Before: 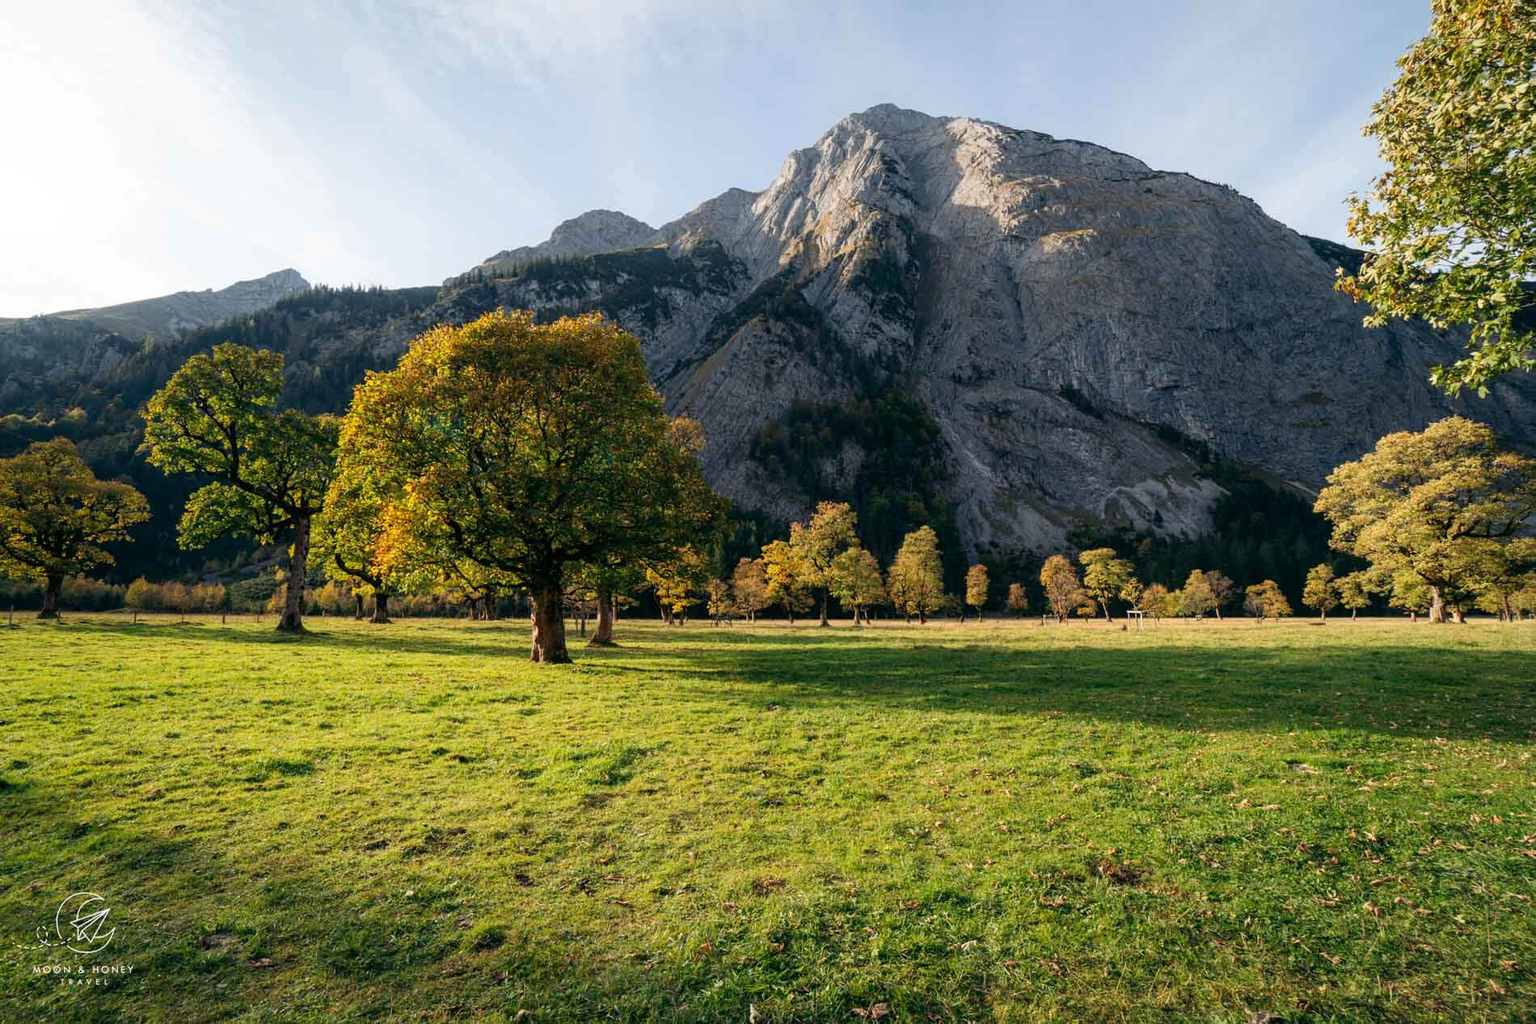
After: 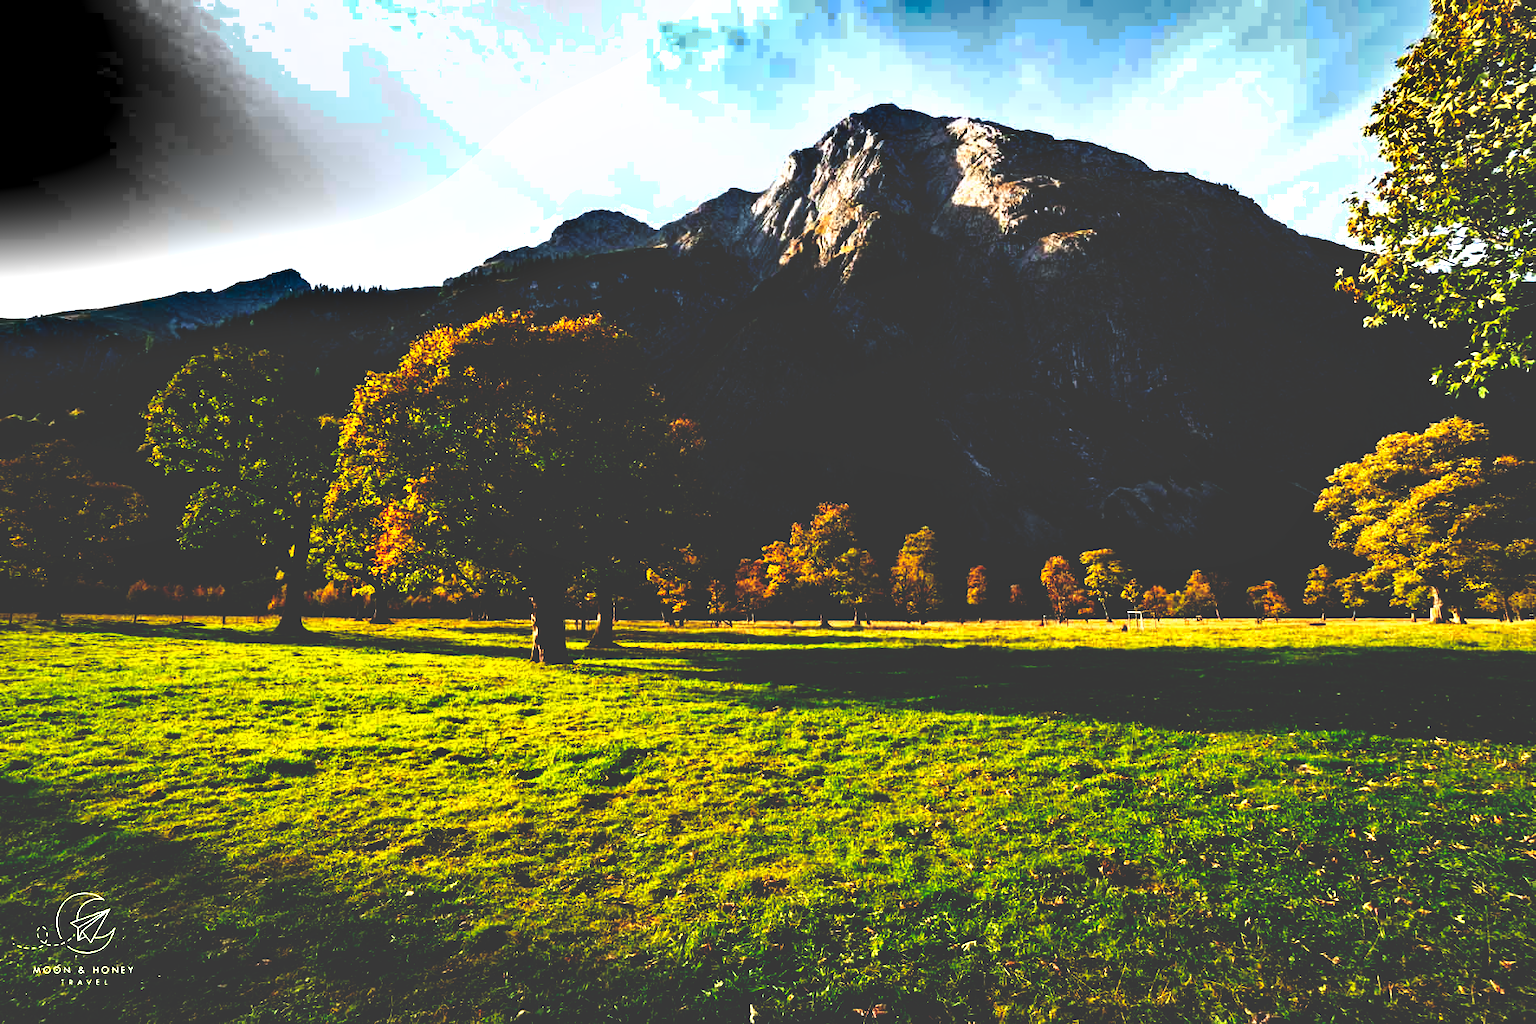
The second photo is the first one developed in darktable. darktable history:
contrast equalizer: y [[0.5, 0.5, 0.544, 0.569, 0.5, 0.5], [0.5 ×6], [0.5 ×6], [0 ×6], [0 ×6]]
color balance: lift [0.991, 1, 1, 1], gamma [0.996, 1, 1, 1], input saturation 98.52%, contrast 20.34%, output saturation 103.72%
base curve: curves: ch0 [(0, 0.036) (0.083, 0.04) (0.804, 1)], preserve colors none
shadows and highlights: shadows 20.91, highlights -82.73, soften with gaussian
